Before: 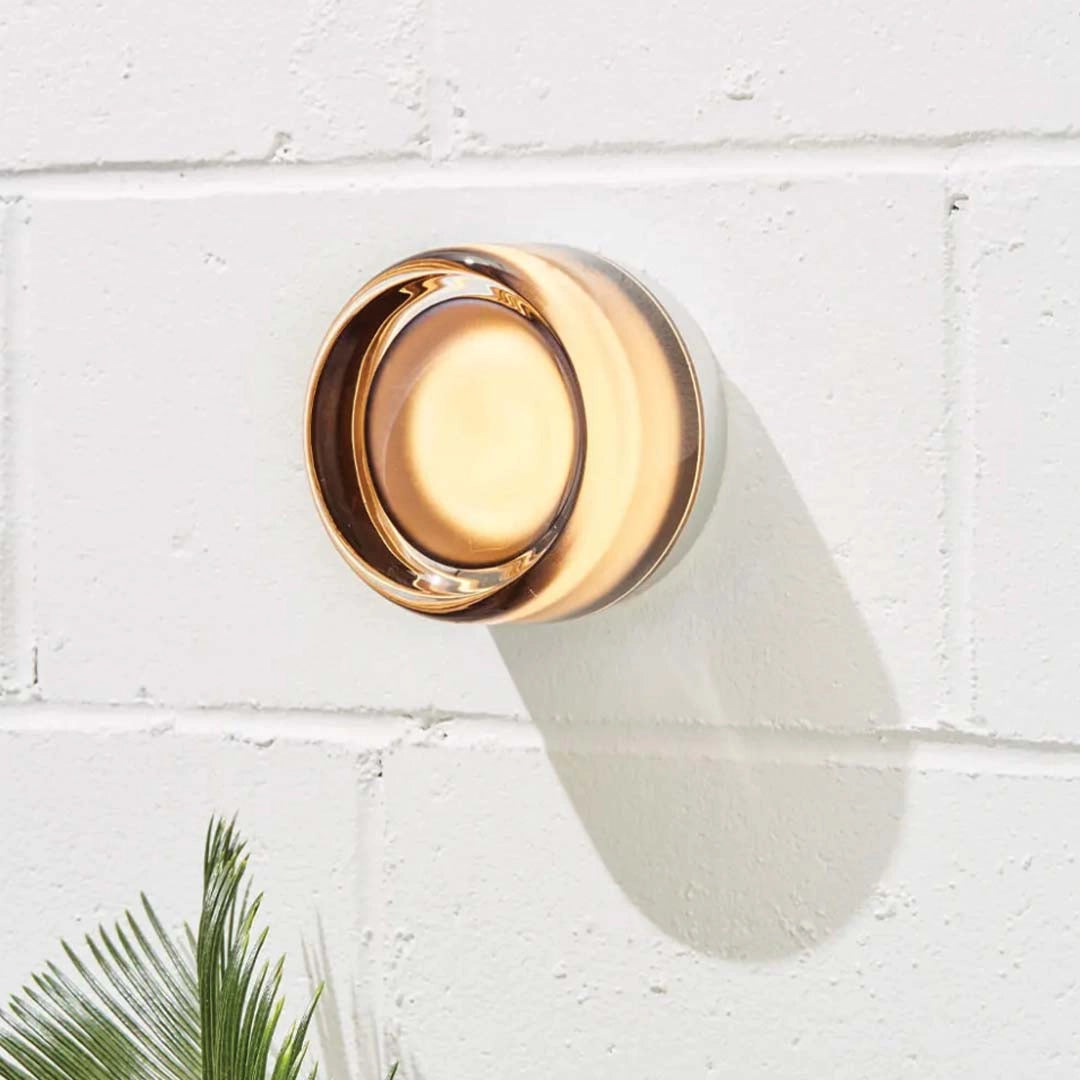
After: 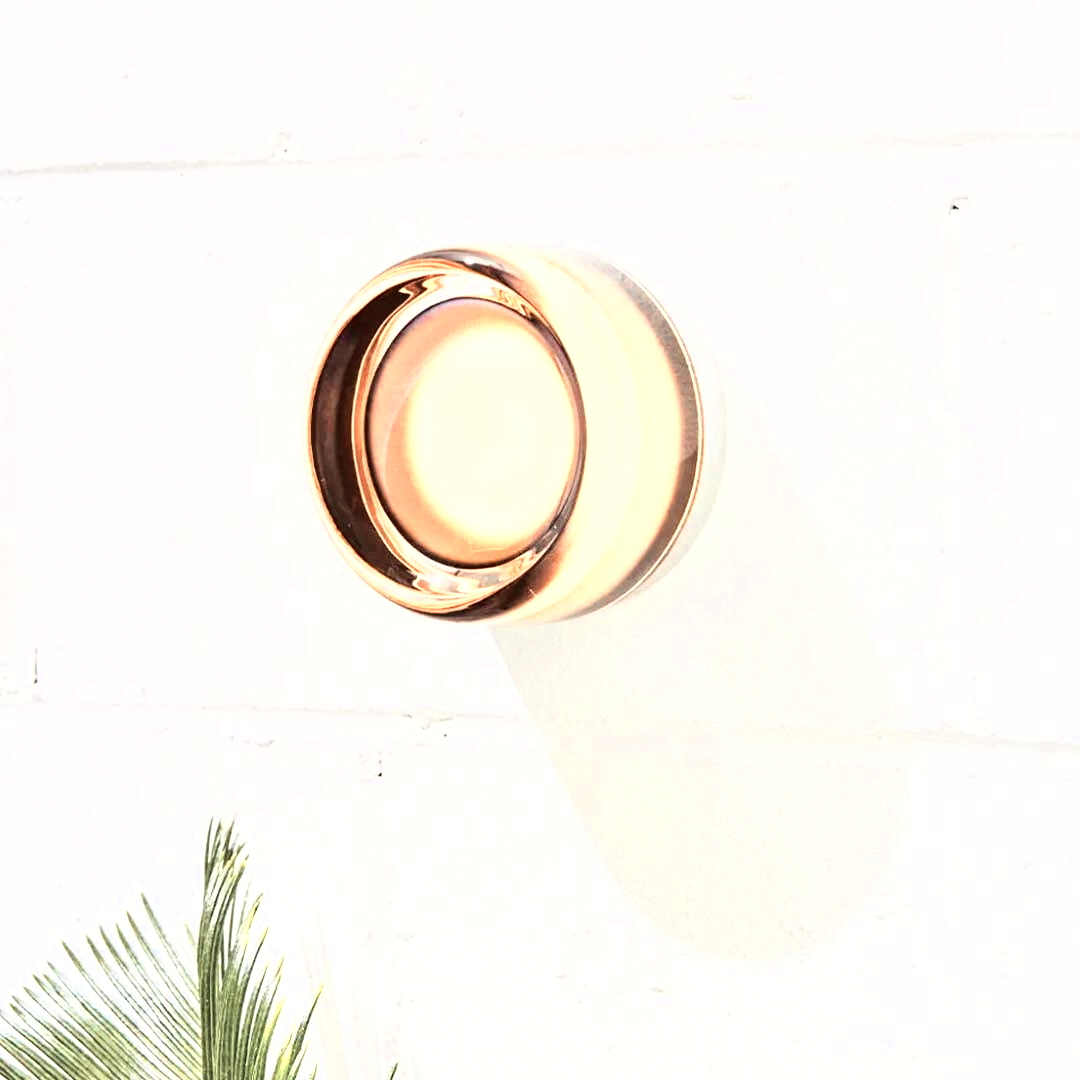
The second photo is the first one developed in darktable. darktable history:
haze removal: adaptive false
base curve: curves: ch0 [(0, 0) (0.026, 0.03) (0.109, 0.232) (0.351, 0.748) (0.669, 0.968) (1, 1)]
color zones: curves: ch0 [(0, 0.473) (0.001, 0.473) (0.226, 0.548) (0.4, 0.589) (0.525, 0.54) (0.728, 0.403) (0.999, 0.473) (1, 0.473)]; ch1 [(0, 0.619) (0.001, 0.619) (0.234, 0.388) (0.4, 0.372) (0.528, 0.422) (0.732, 0.53) (0.999, 0.619) (1, 0.619)]; ch2 [(0, 0.547) (0.001, 0.547) (0.226, 0.45) (0.4, 0.525) (0.525, 0.585) (0.8, 0.511) (0.999, 0.547) (1, 0.547)]
